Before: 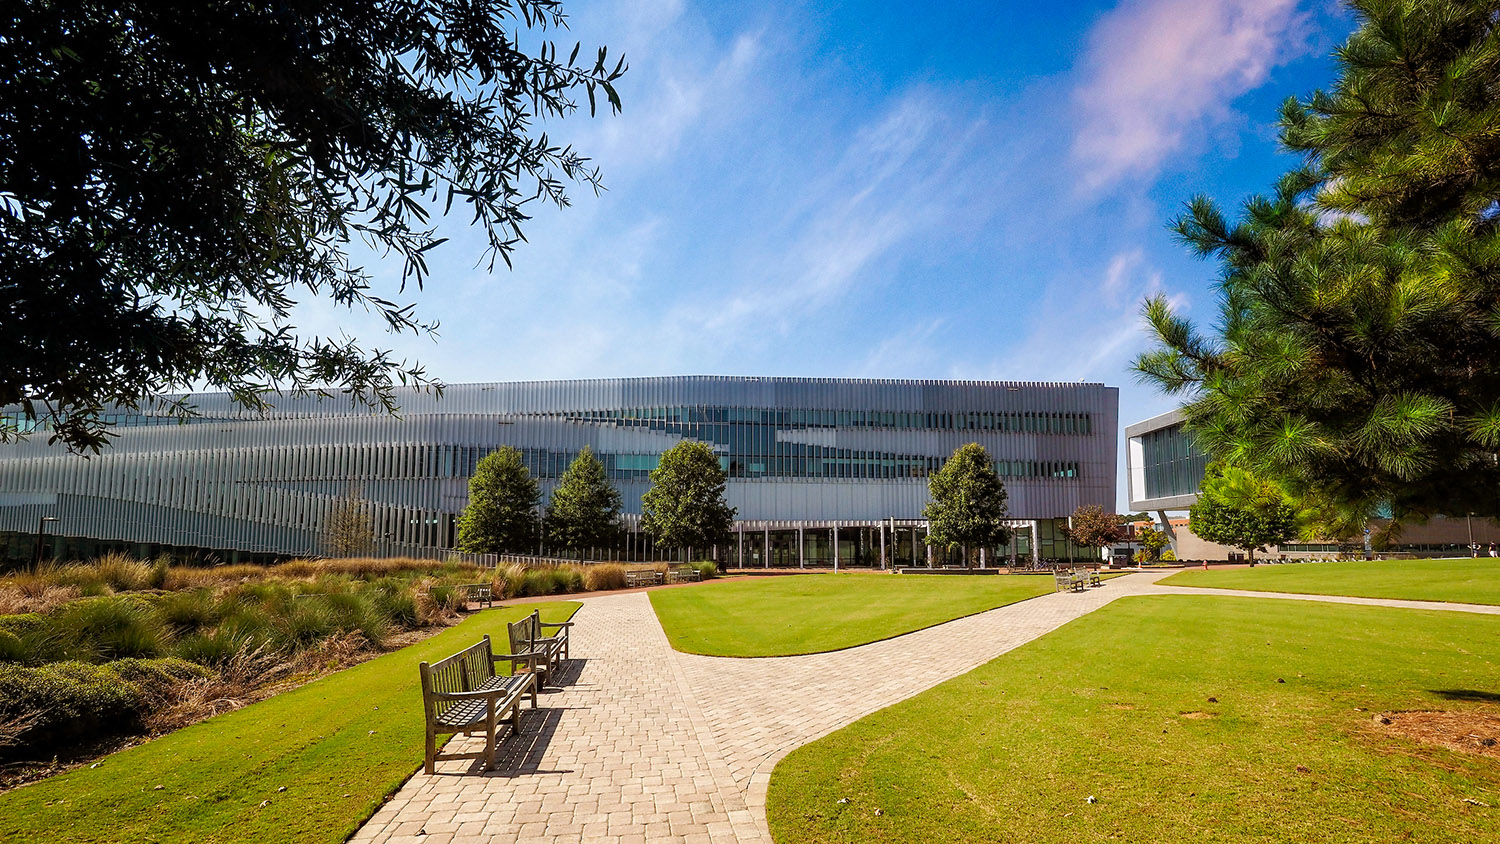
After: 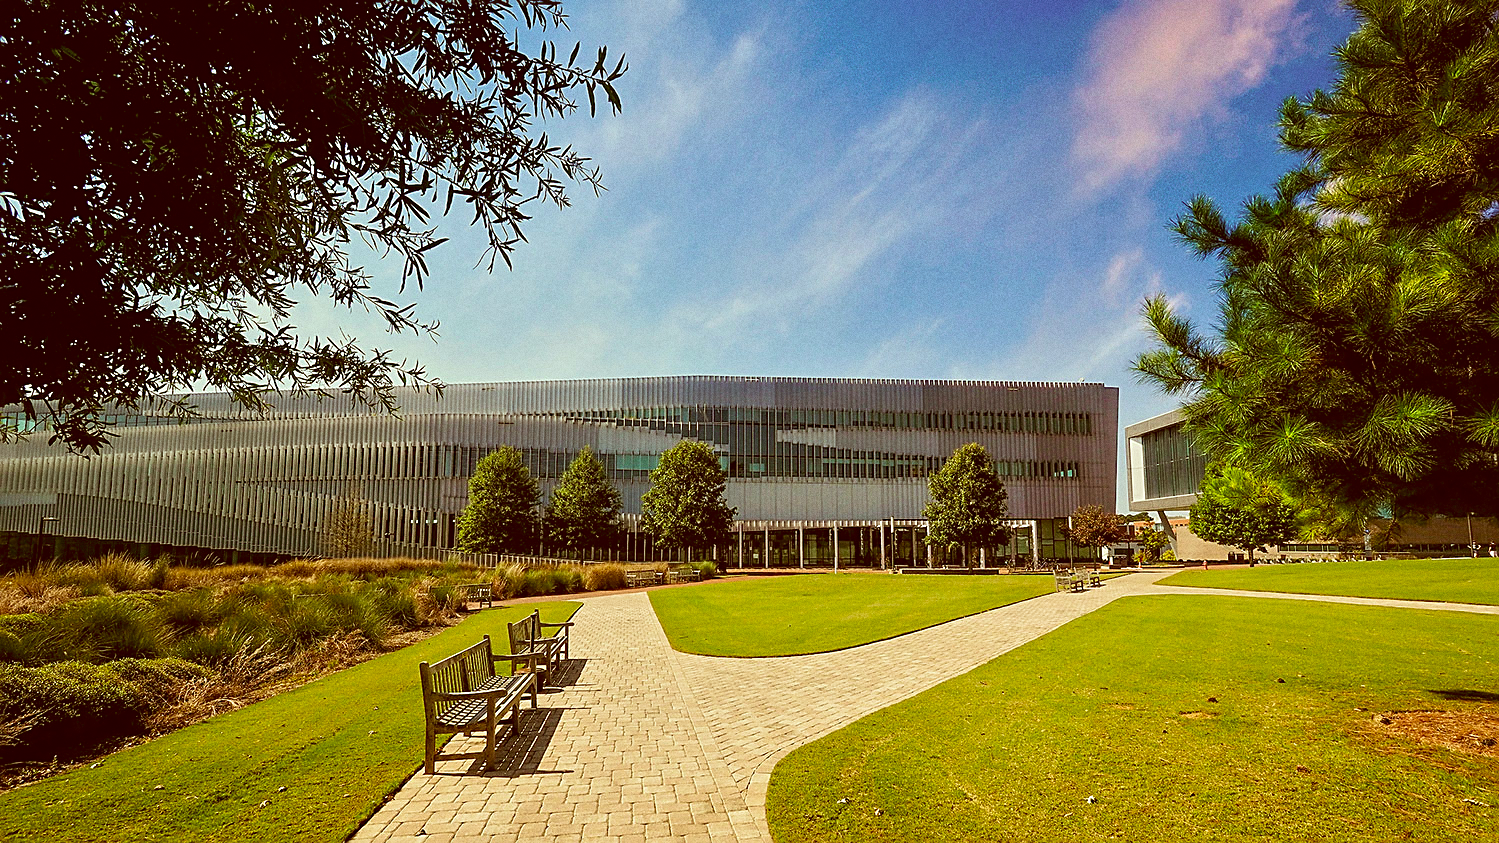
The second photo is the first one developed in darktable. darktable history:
sharpen: on, module defaults
color correction: highlights a* -5.3, highlights b* 9.8, shadows a* 9.8, shadows b* 24.26
grain: coarseness 0.09 ISO
velvia: on, module defaults
tone equalizer: -8 EV -0.002 EV, -7 EV 0.005 EV, -6 EV -0.009 EV, -5 EV 0.011 EV, -4 EV -0.012 EV, -3 EV 0.007 EV, -2 EV -0.062 EV, -1 EV -0.293 EV, +0 EV -0.582 EV, smoothing diameter 2%, edges refinement/feathering 20, mask exposure compensation -1.57 EV, filter diffusion 5
